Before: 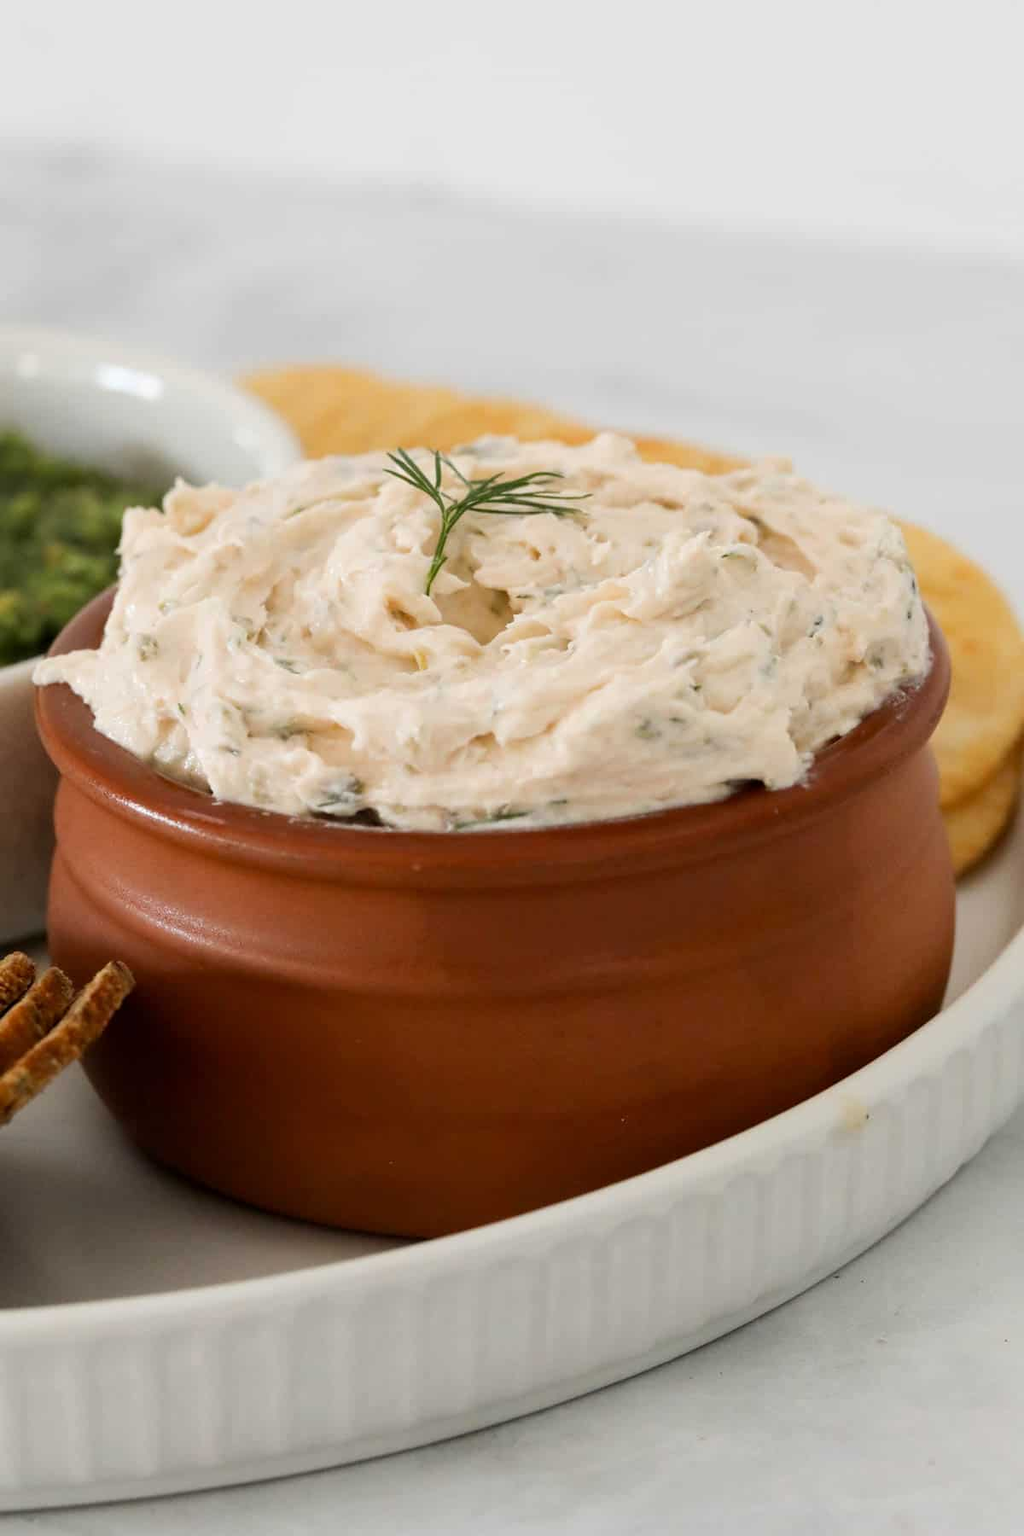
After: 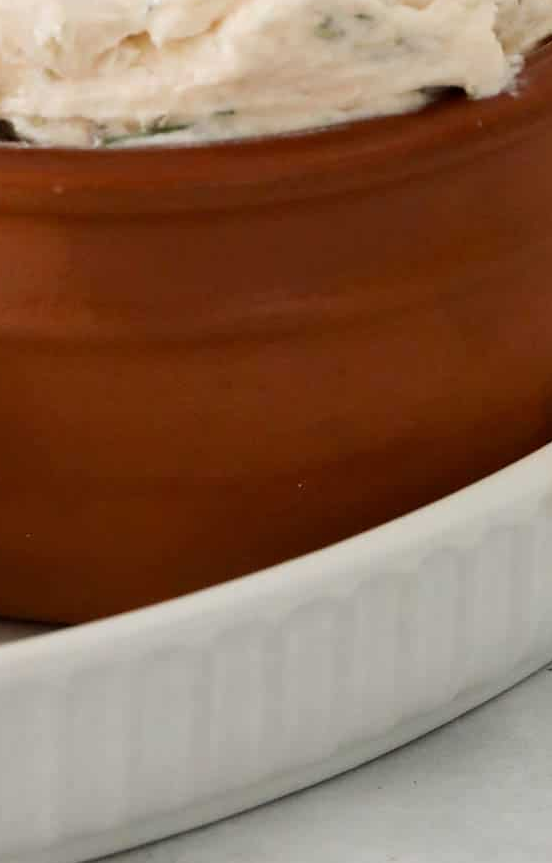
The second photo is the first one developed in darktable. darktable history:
crop: left 35.859%, top 45.965%, right 18.082%, bottom 6.081%
